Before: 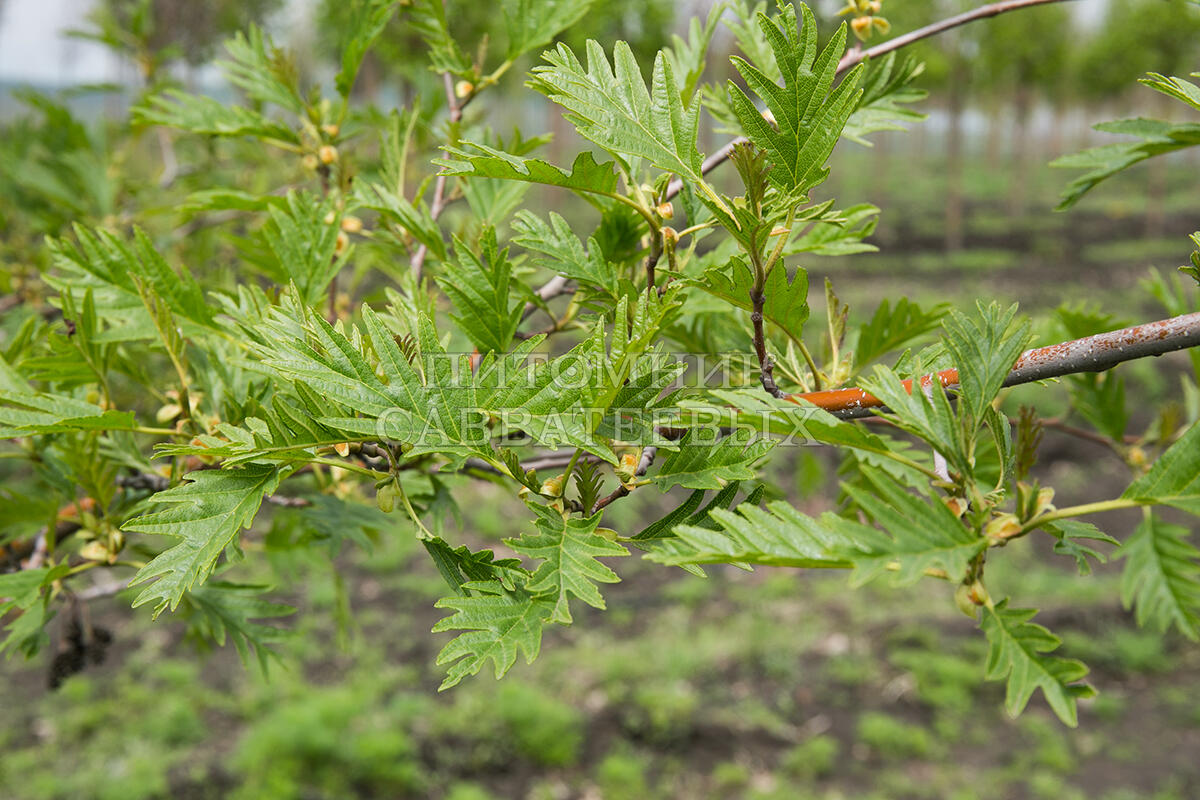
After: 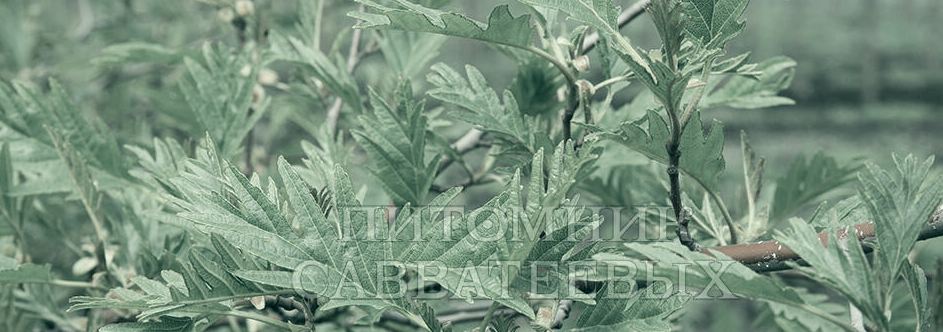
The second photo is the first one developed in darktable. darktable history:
color correction: highlights a* -15.58, highlights b* 40, shadows a* -40, shadows b* -26.18
crop: left 7.036%, top 18.398%, right 14.379%, bottom 40.043%
color contrast: green-magenta contrast 0.3, blue-yellow contrast 0.15
